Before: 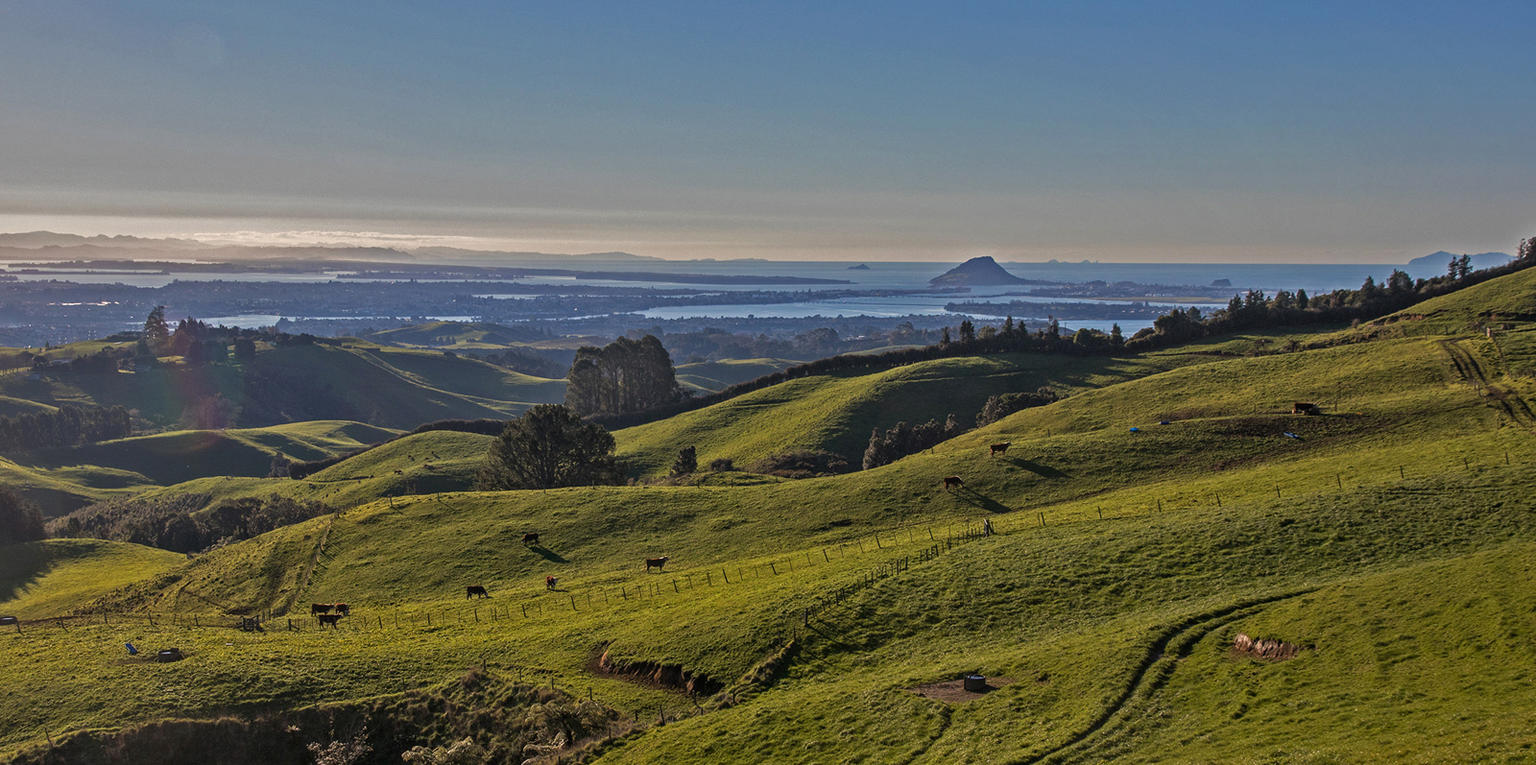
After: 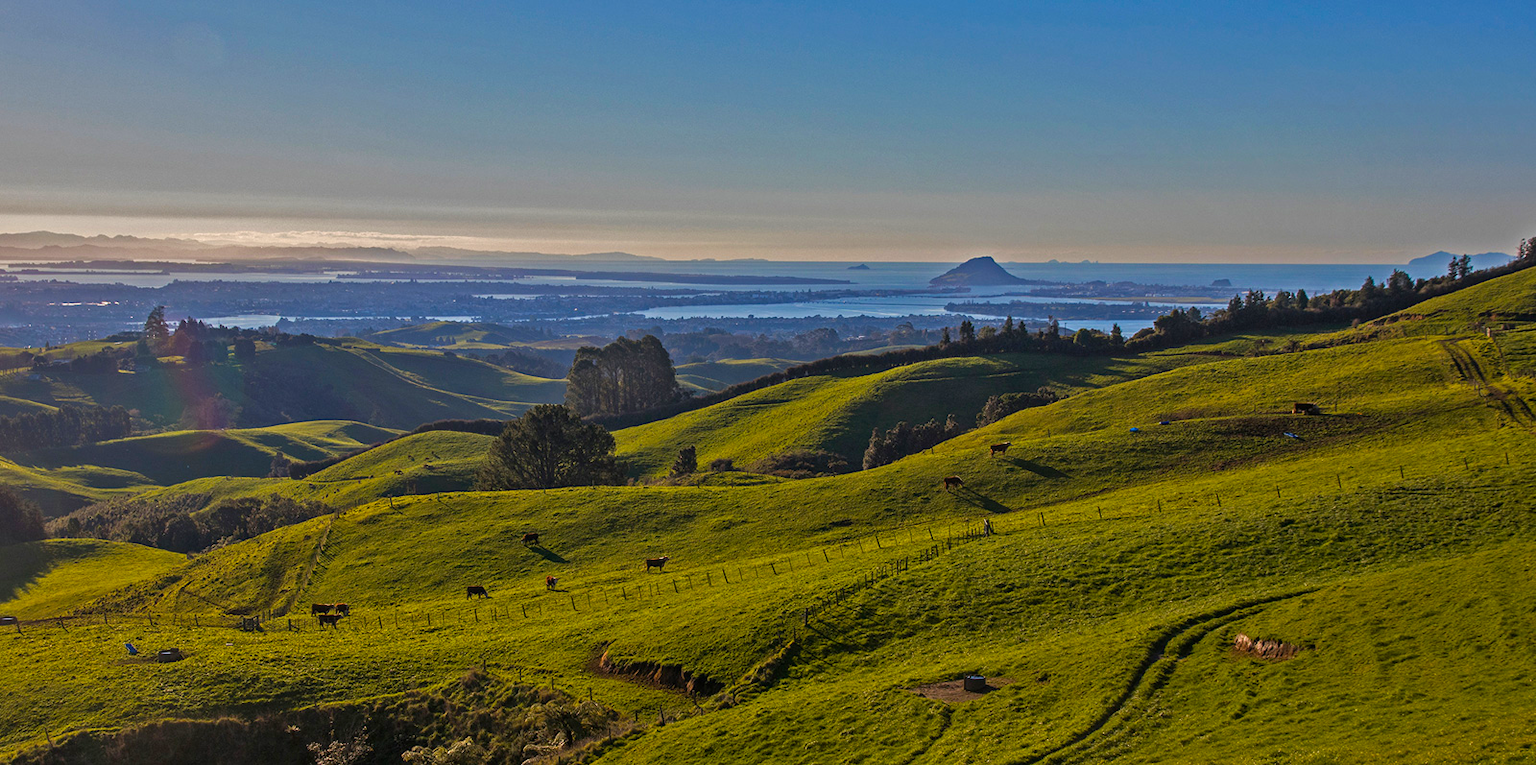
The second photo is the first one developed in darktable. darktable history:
color balance rgb: linear chroma grading › global chroma 13.3%, global vibrance 41.49%
exposure: compensate highlight preservation false
